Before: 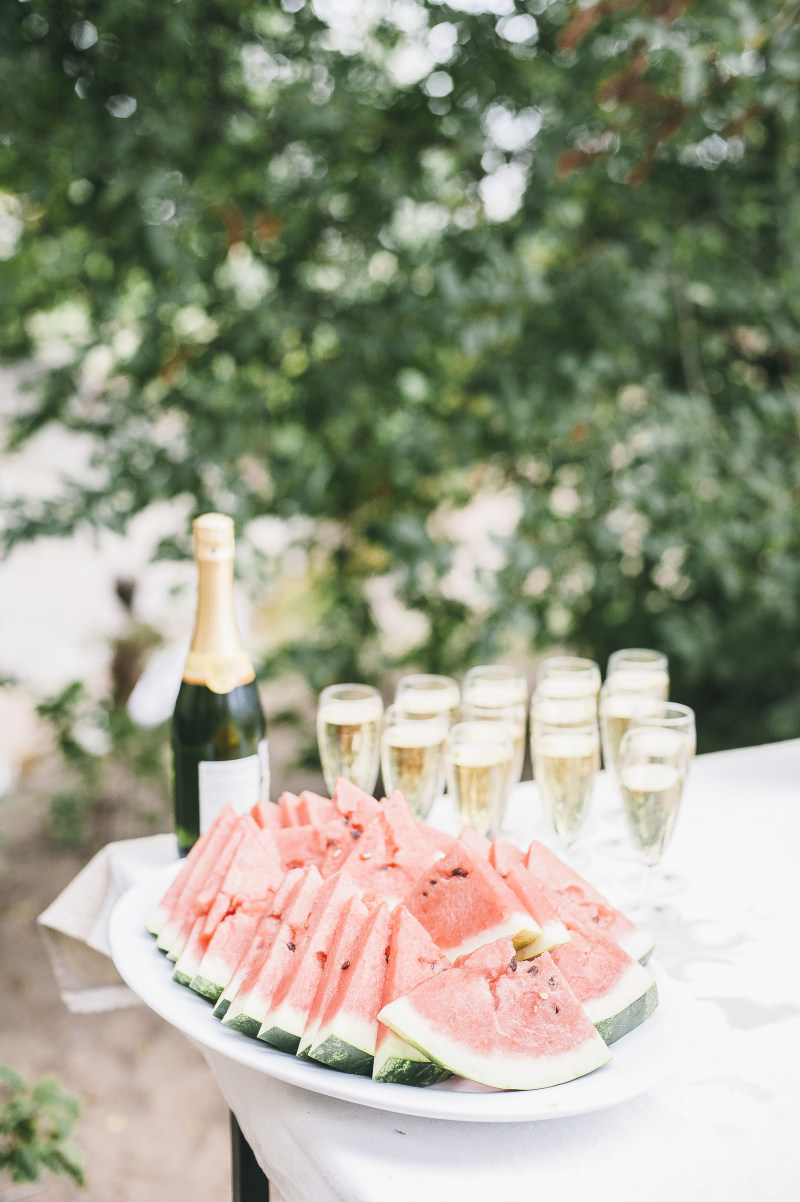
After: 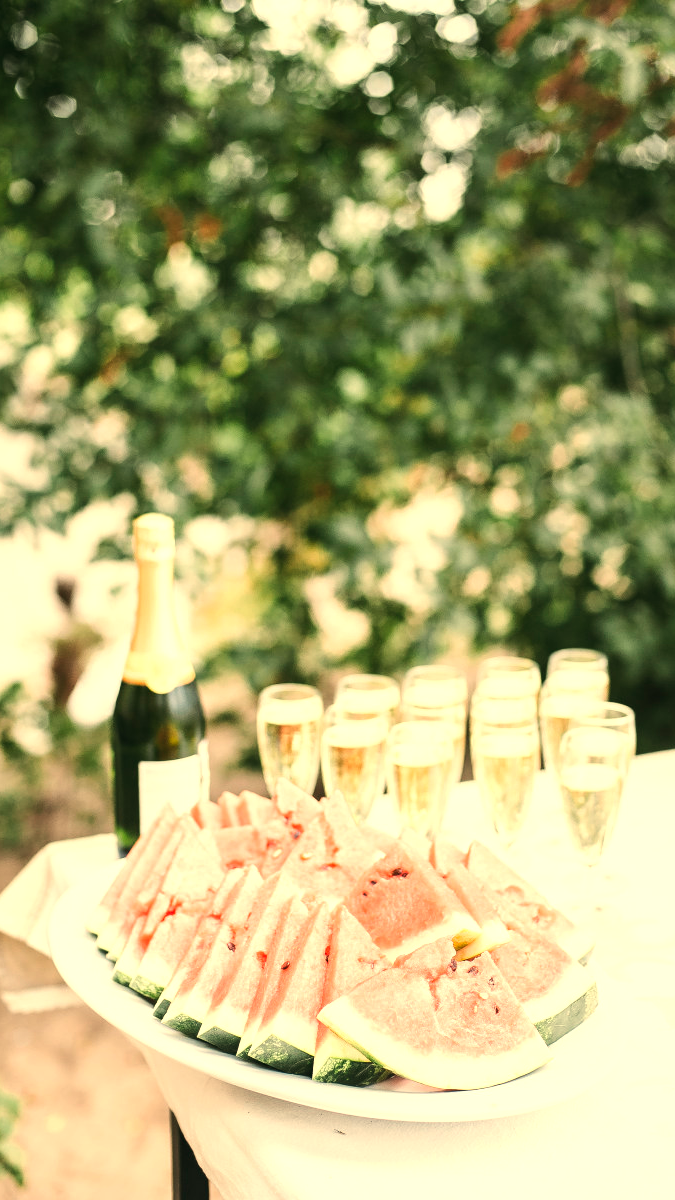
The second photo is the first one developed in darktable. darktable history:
white balance: red 1.08, blue 0.791
crop: left 7.598%, right 7.873%
tone equalizer: -8 EV -0.417 EV, -7 EV -0.389 EV, -6 EV -0.333 EV, -5 EV -0.222 EV, -3 EV 0.222 EV, -2 EV 0.333 EV, -1 EV 0.389 EV, +0 EV 0.417 EV, edges refinement/feathering 500, mask exposure compensation -1.25 EV, preserve details no
